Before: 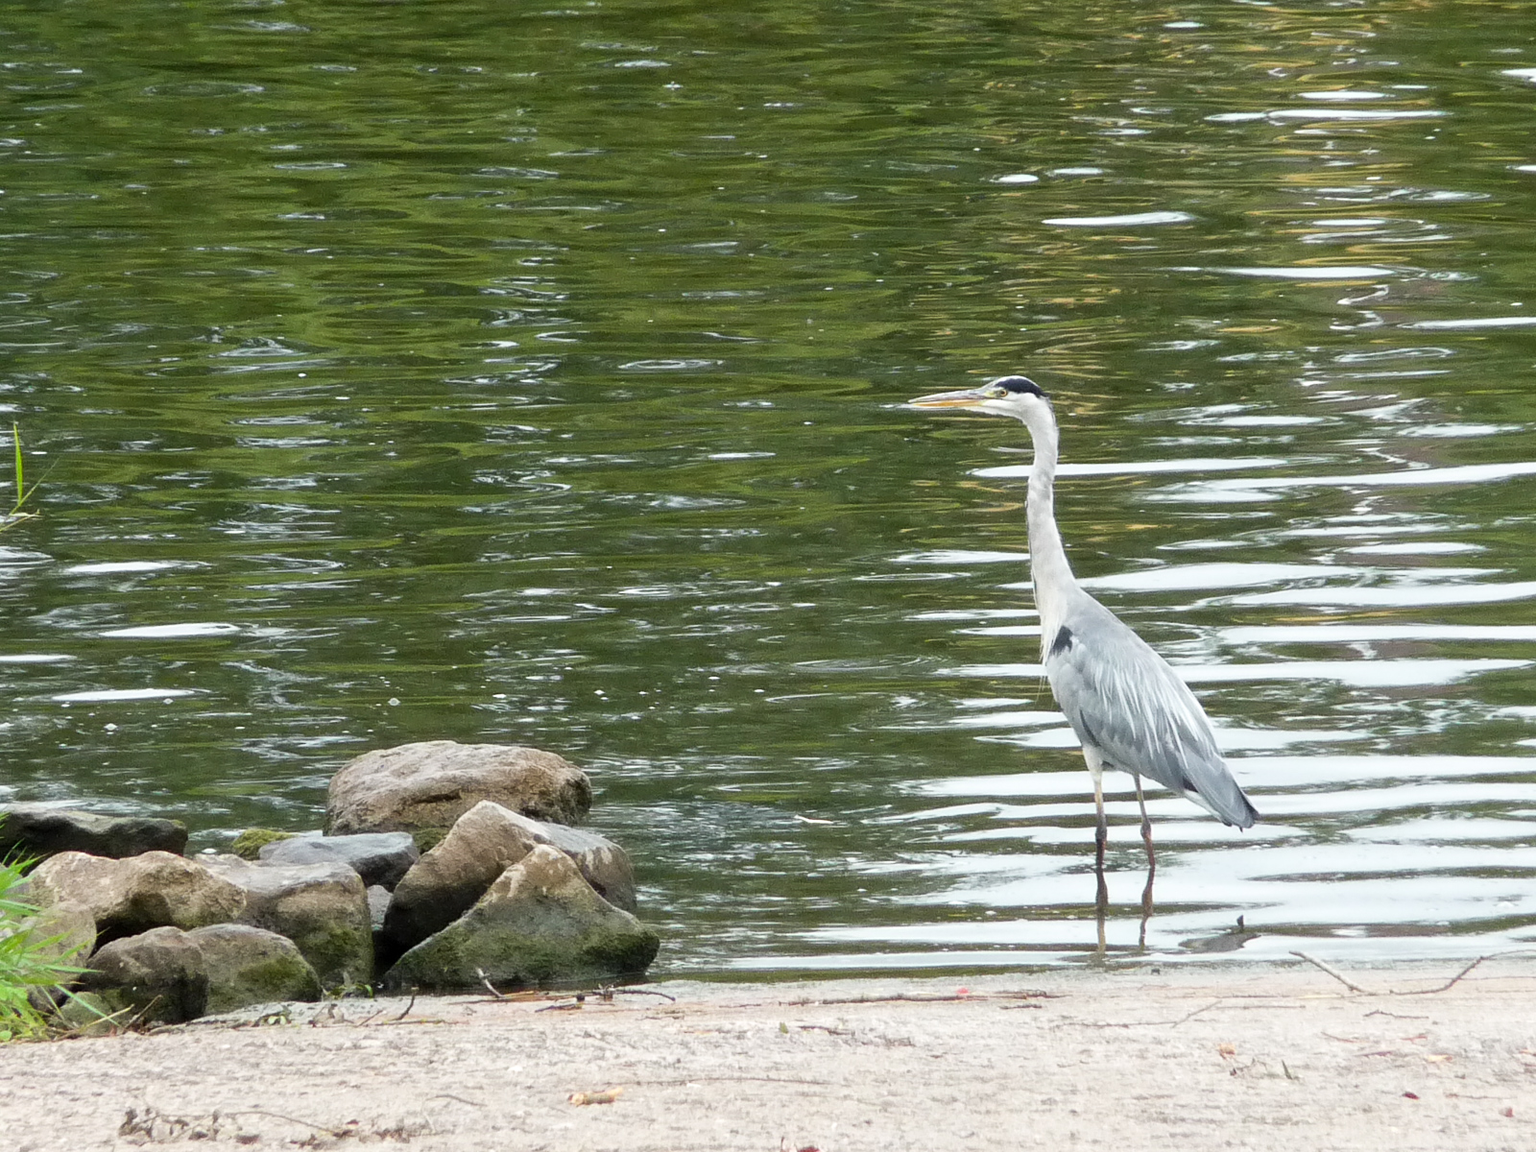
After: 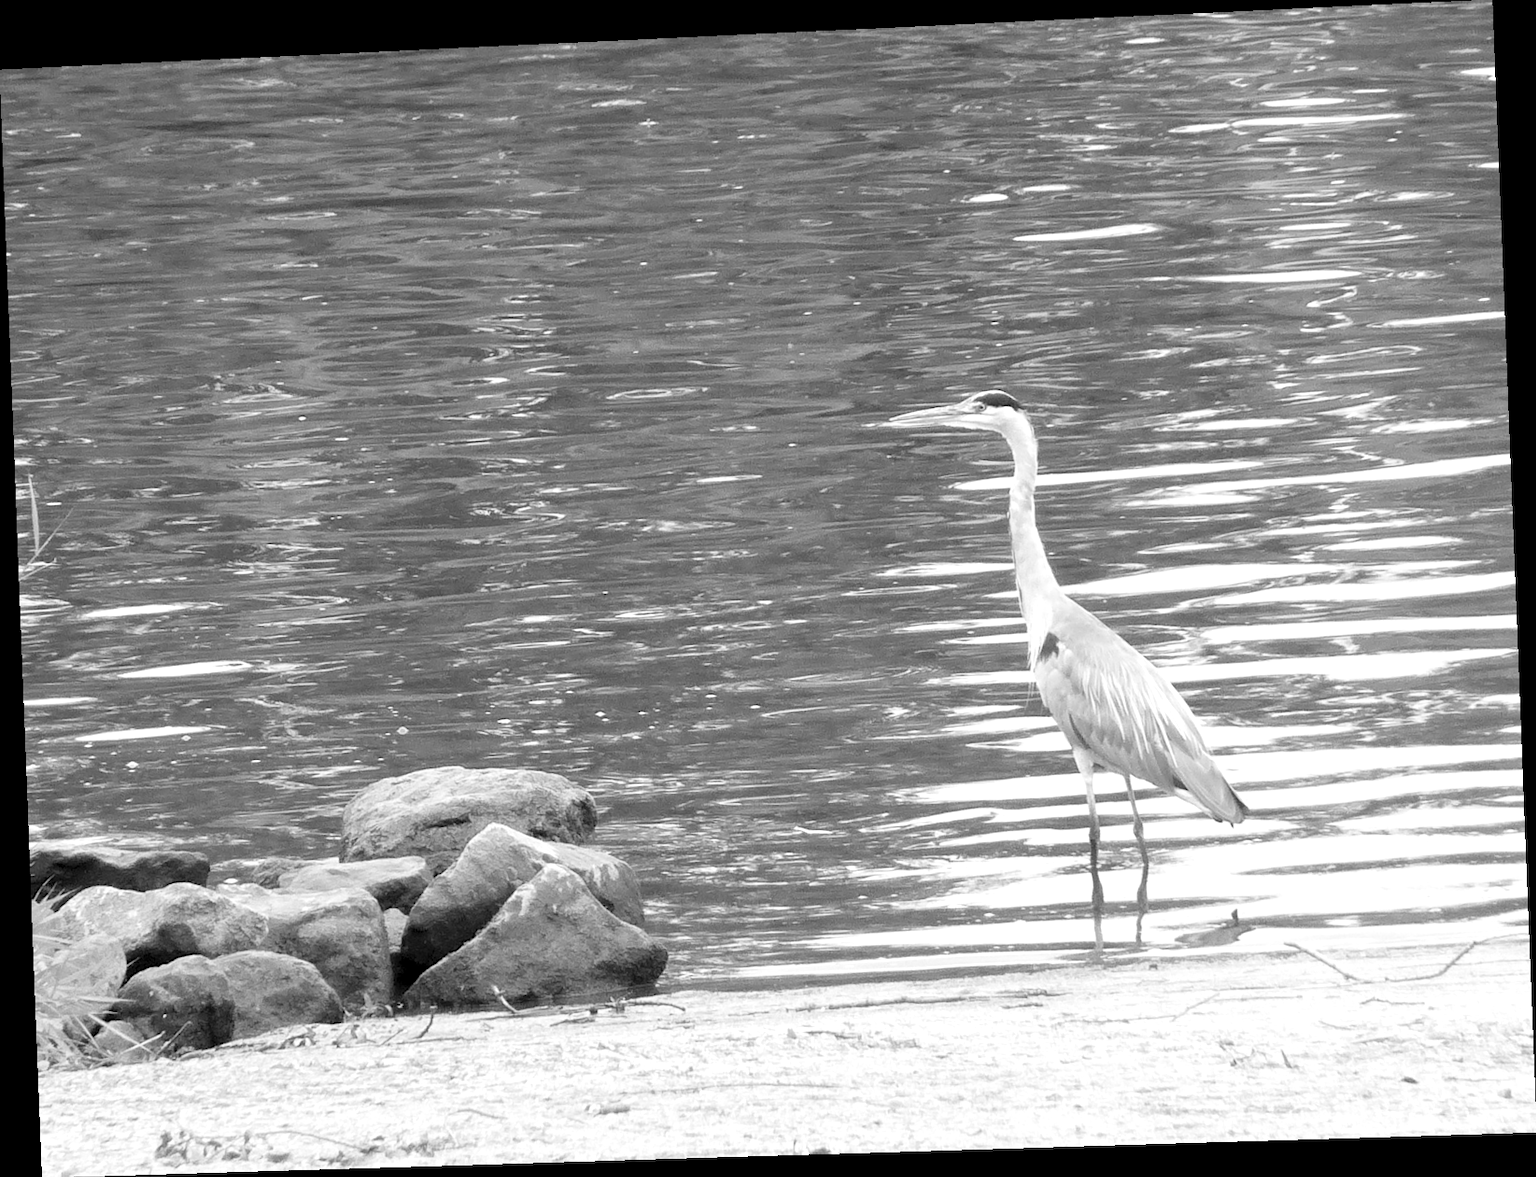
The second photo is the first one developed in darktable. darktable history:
exposure: black level correction 0.001, exposure 0.3 EV, compensate highlight preservation false
monochrome: on, module defaults
color correction: highlights a* -0.482, highlights b* 9.48, shadows a* -9.48, shadows b* 0.803
contrast brightness saturation: brightness 0.15
rotate and perspective: rotation -2.22°, lens shift (horizontal) -0.022, automatic cropping off
